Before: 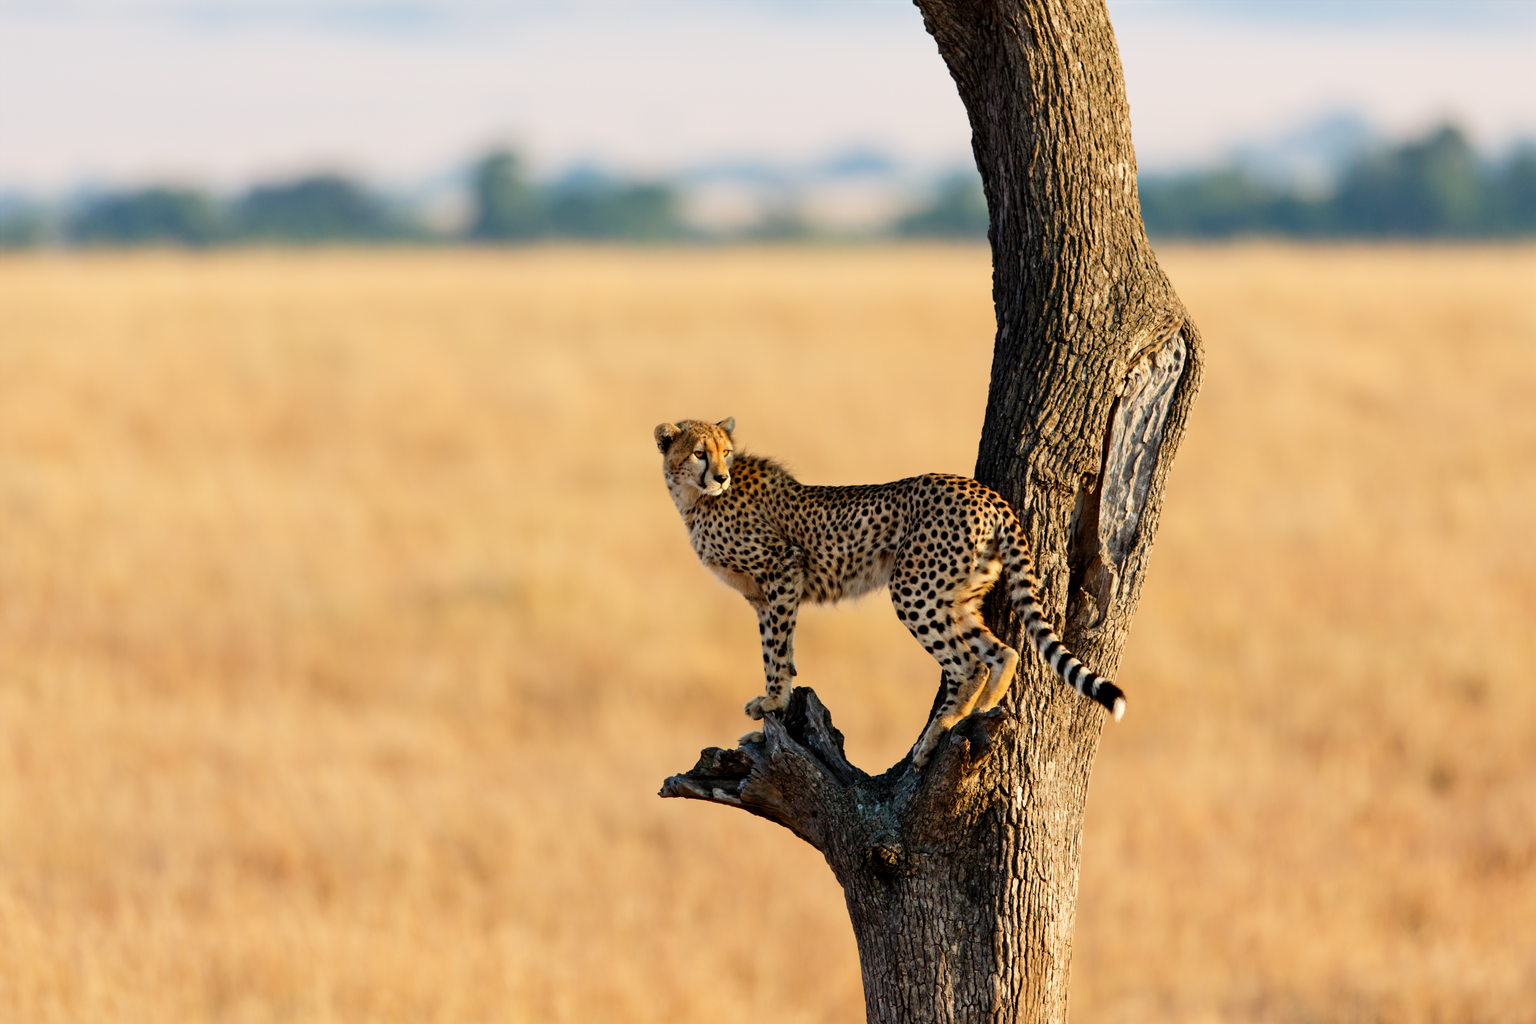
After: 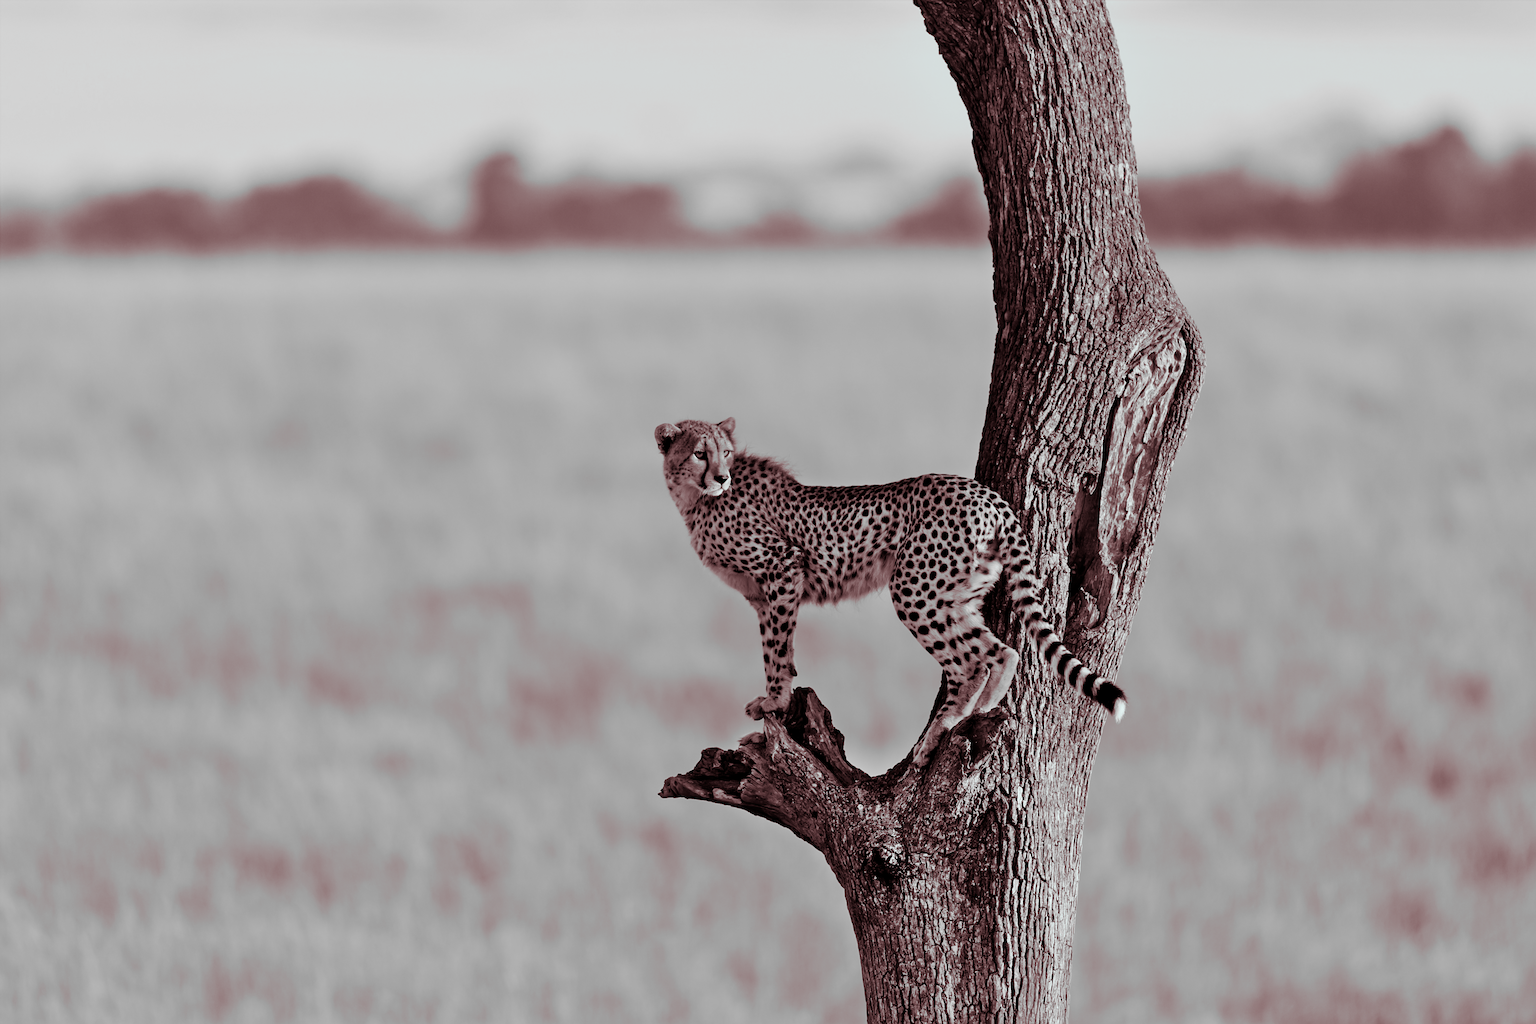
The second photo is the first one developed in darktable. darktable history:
shadows and highlights: shadows 75, highlights -25, soften with gaussian
split-toning: highlights › hue 180°
sharpen: on, module defaults
color calibration: output gray [0.18, 0.41, 0.41, 0], gray › normalize channels true, illuminant same as pipeline (D50), adaptation XYZ, x 0.346, y 0.359, gamut compression 0
